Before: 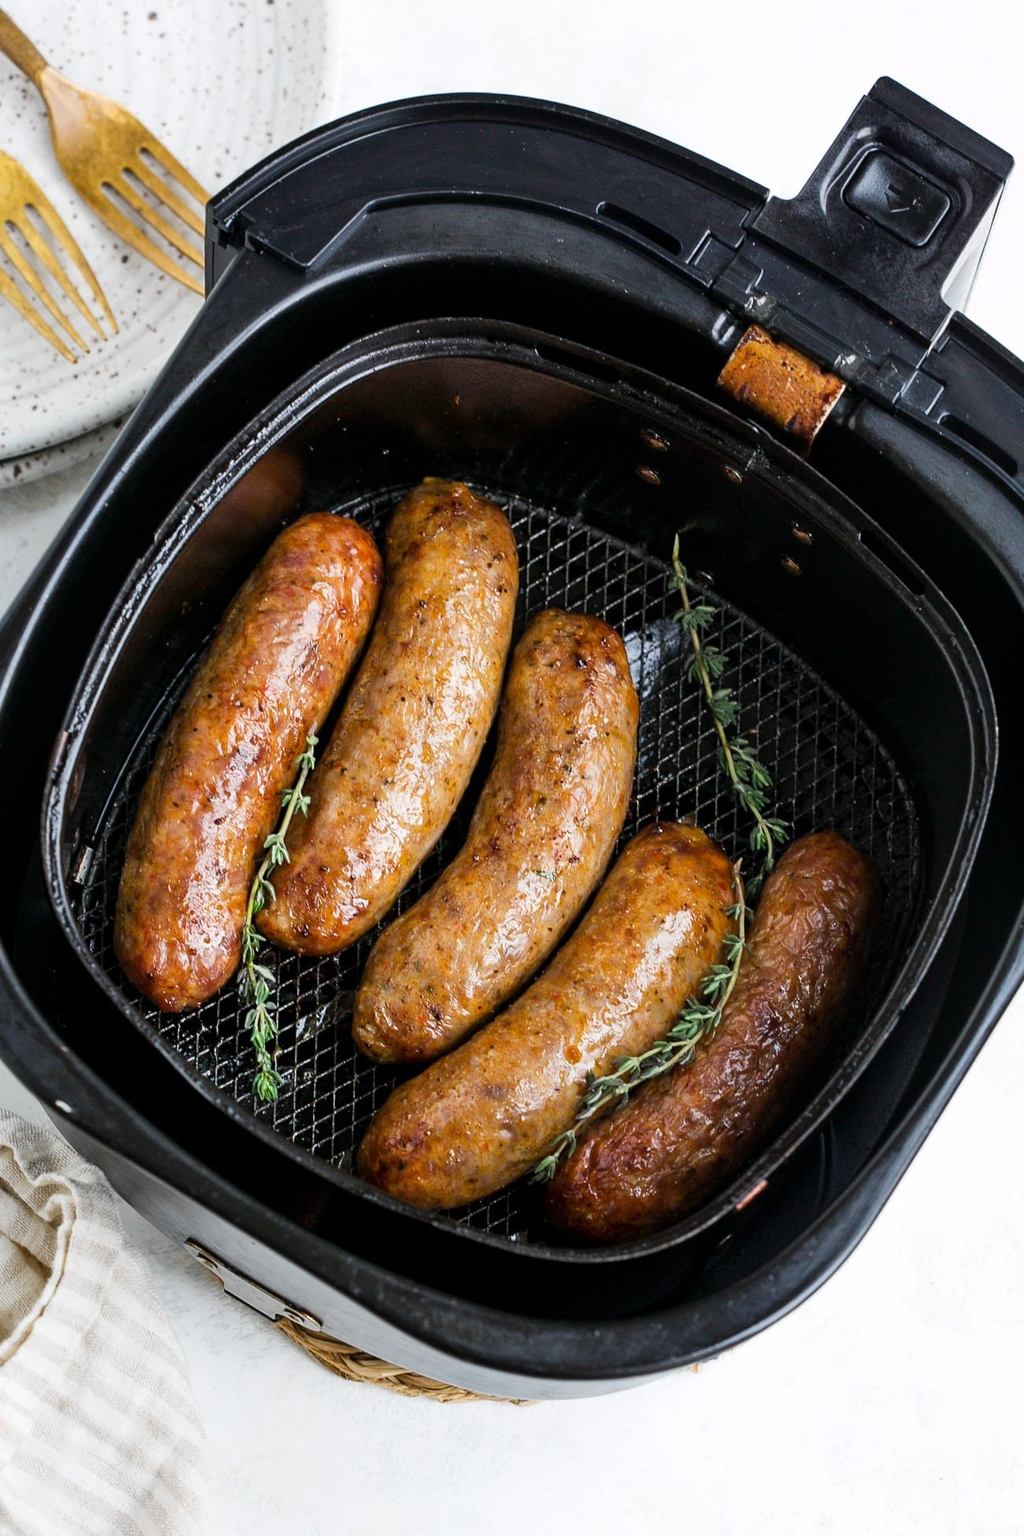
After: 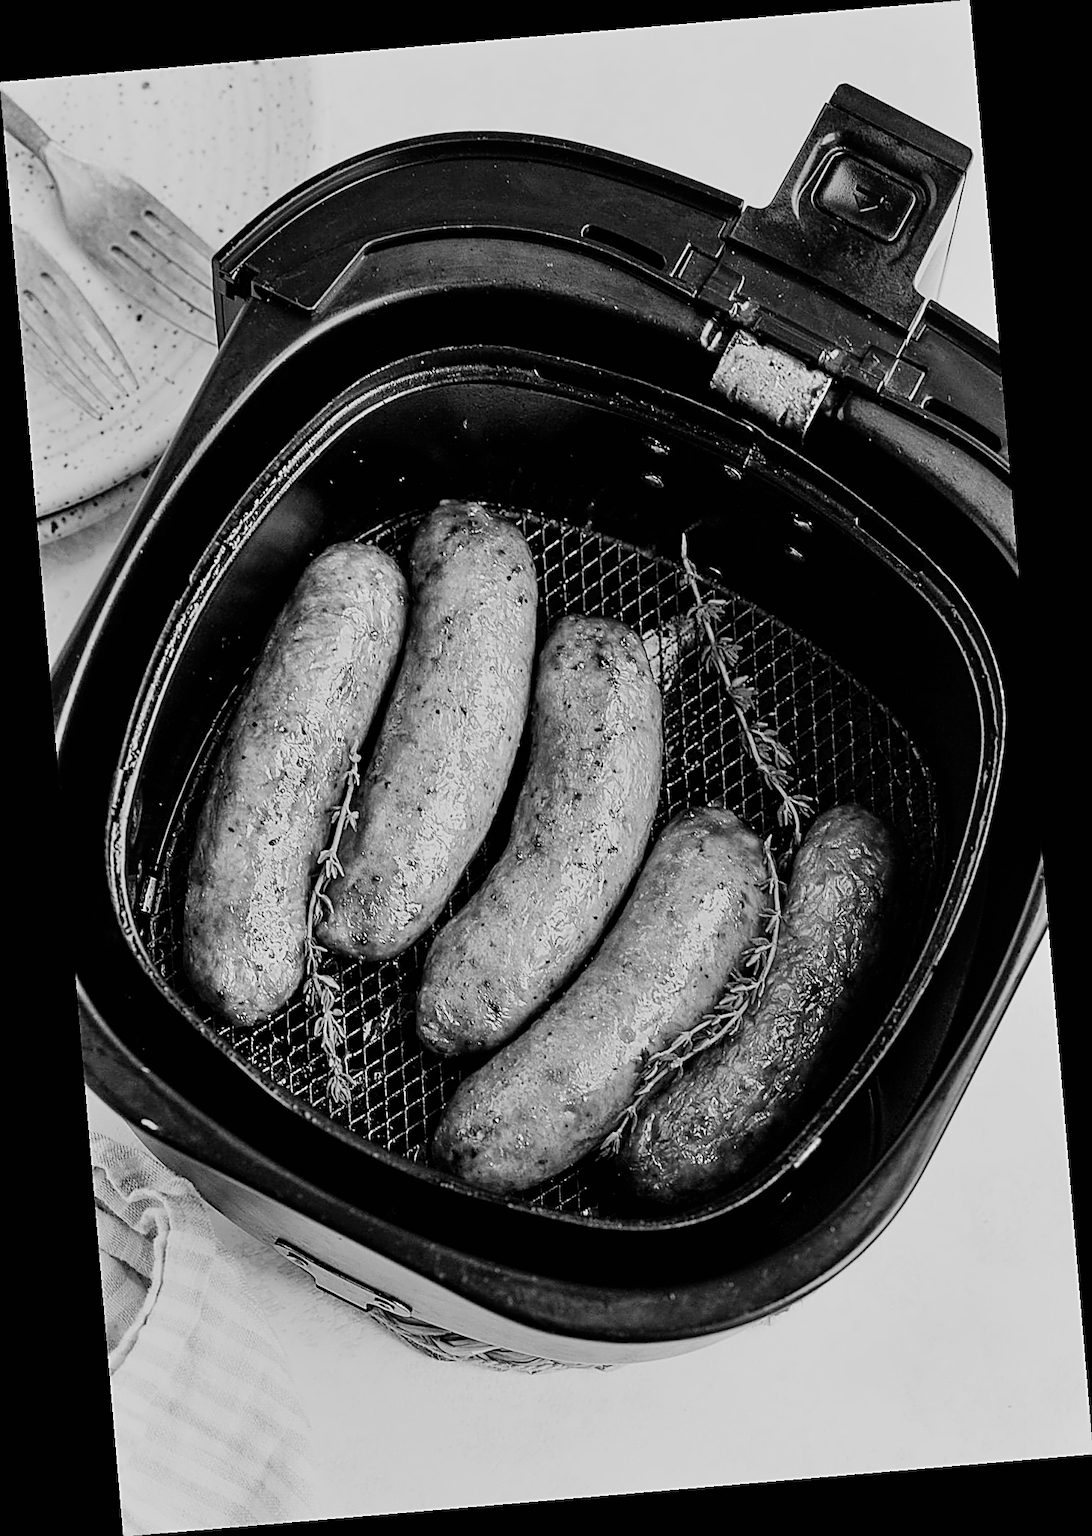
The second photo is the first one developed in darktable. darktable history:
sharpen: amount 1
color zones: curves: ch0 [(0.004, 0.588) (0.116, 0.636) (0.259, 0.476) (0.423, 0.464) (0.75, 0.5)]; ch1 [(0, 0) (0.143, 0) (0.286, 0) (0.429, 0) (0.571, 0) (0.714, 0) (0.857, 0)]
rotate and perspective: rotation -4.86°, automatic cropping off
shadows and highlights: shadows 37.27, highlights -28.18, soften with gaussian
filmic rgb: black relative exposure -7.65 EV, white relative exposure 4.56 EV, hardness 3.61
